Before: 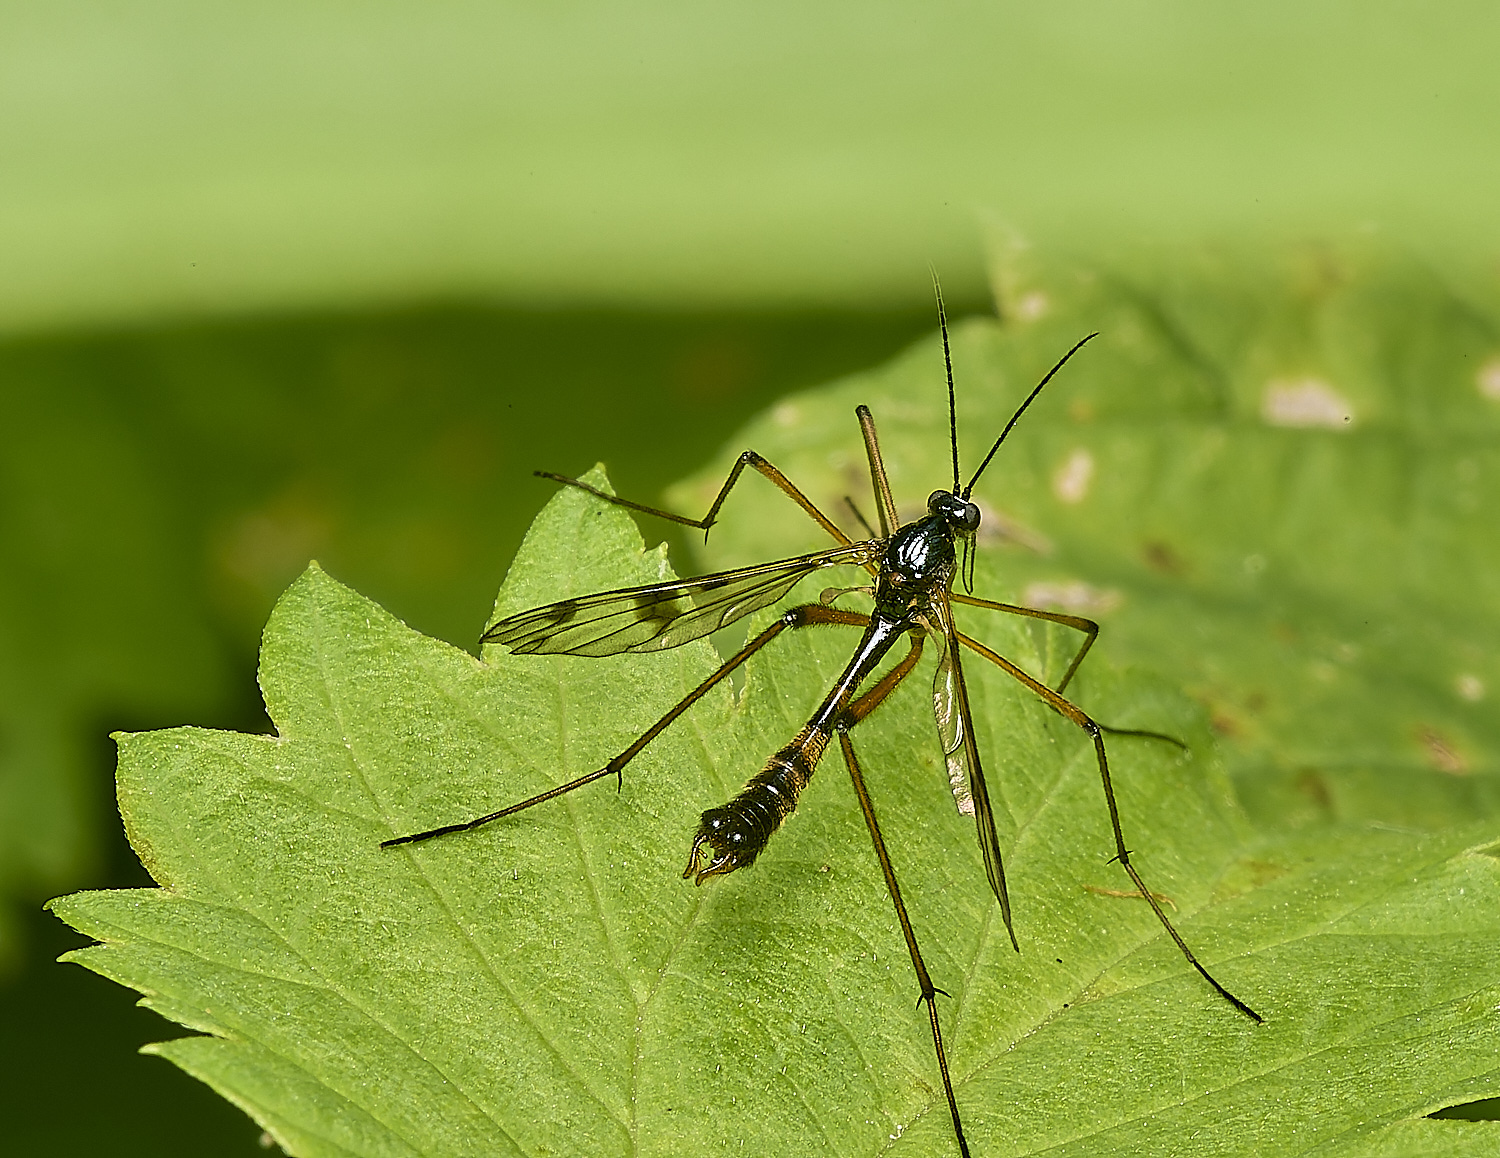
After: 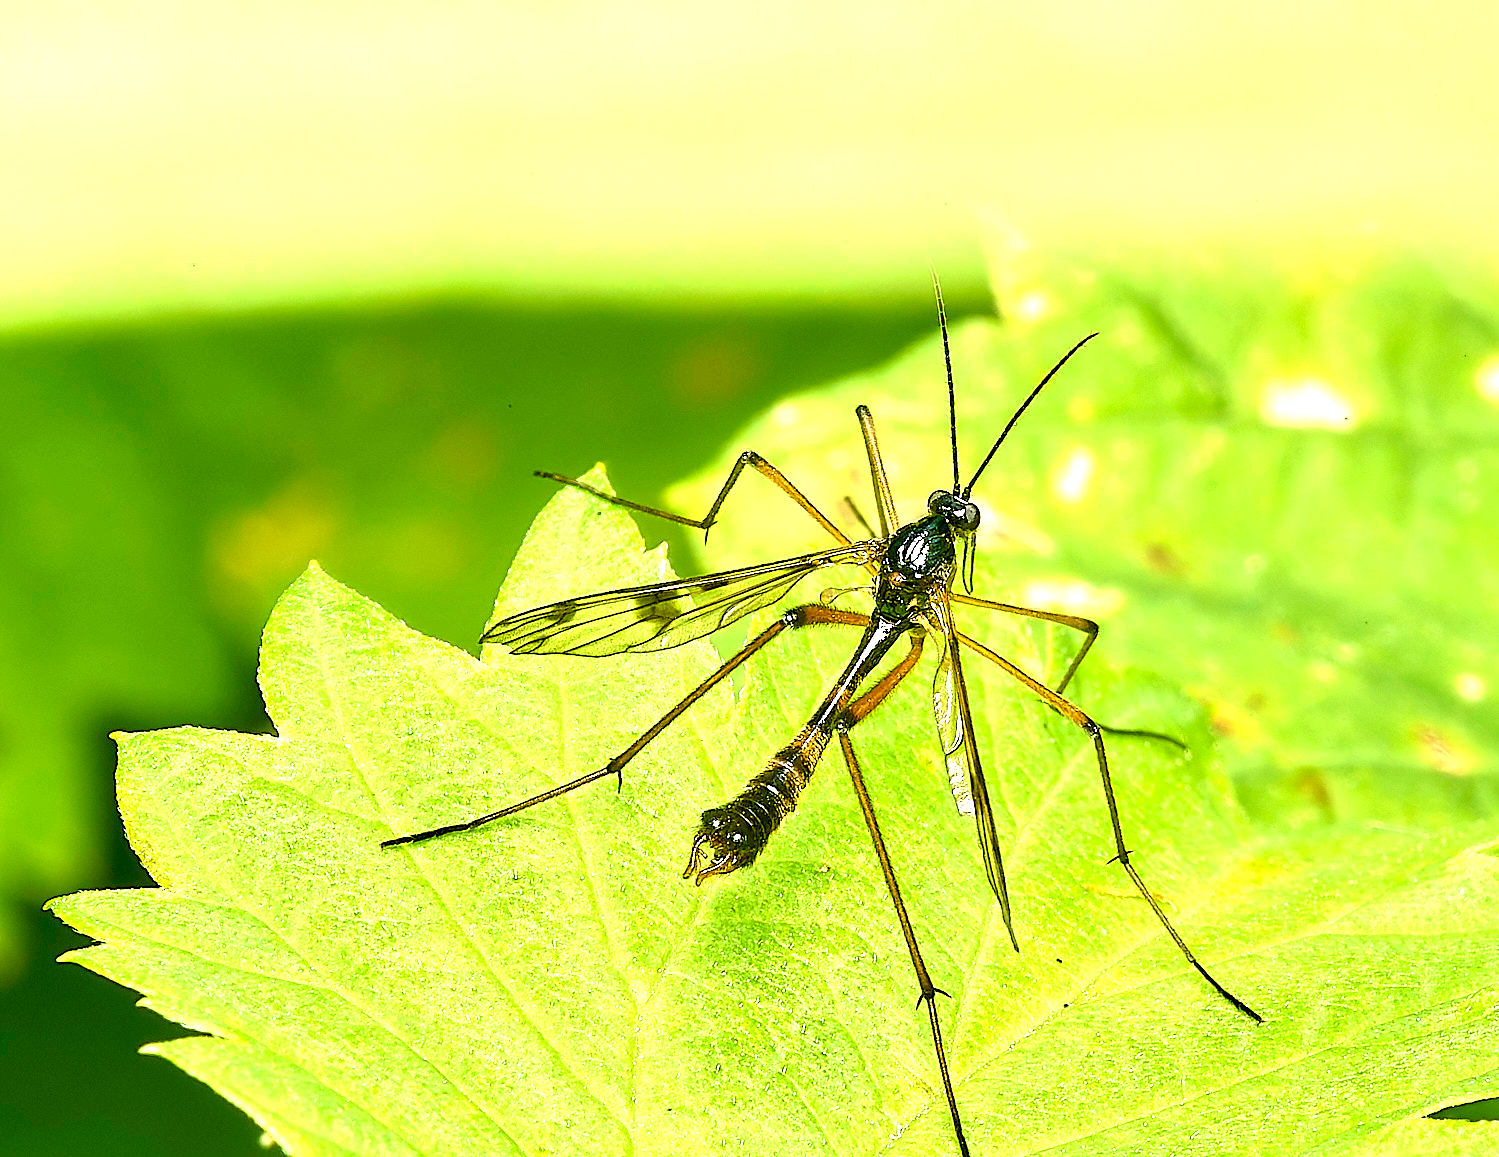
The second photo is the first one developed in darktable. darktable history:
exposure: black level correction 0.001, exposure 1.719 EV, compensate exposure bias true, compensate highlight preservation false
